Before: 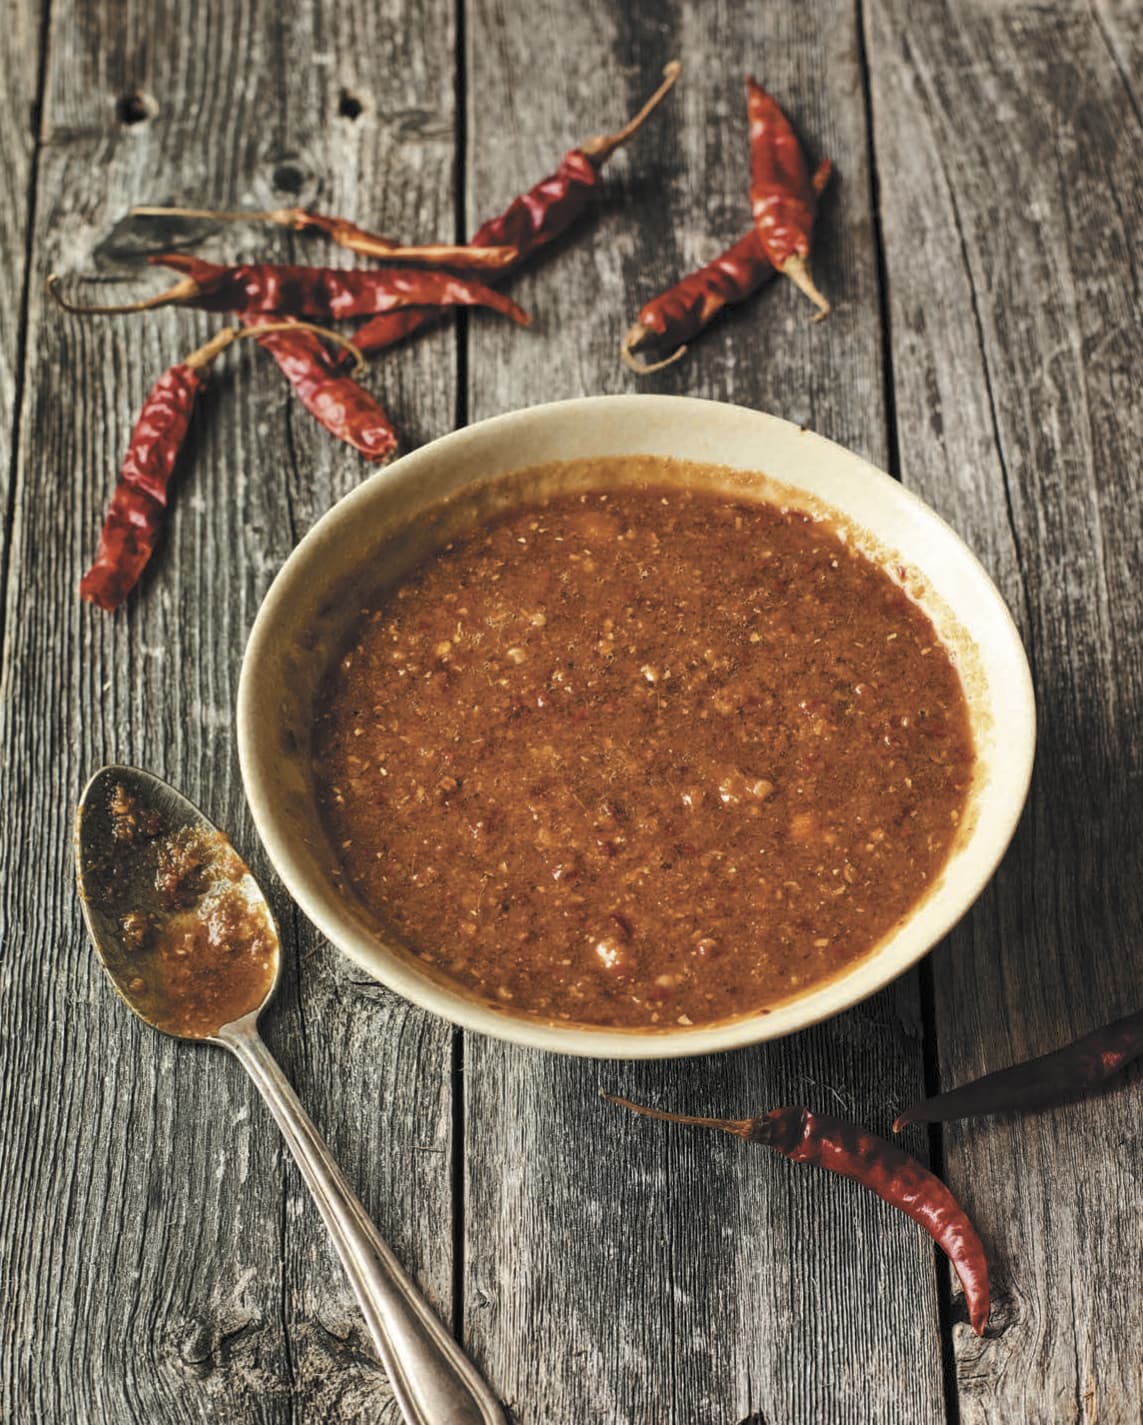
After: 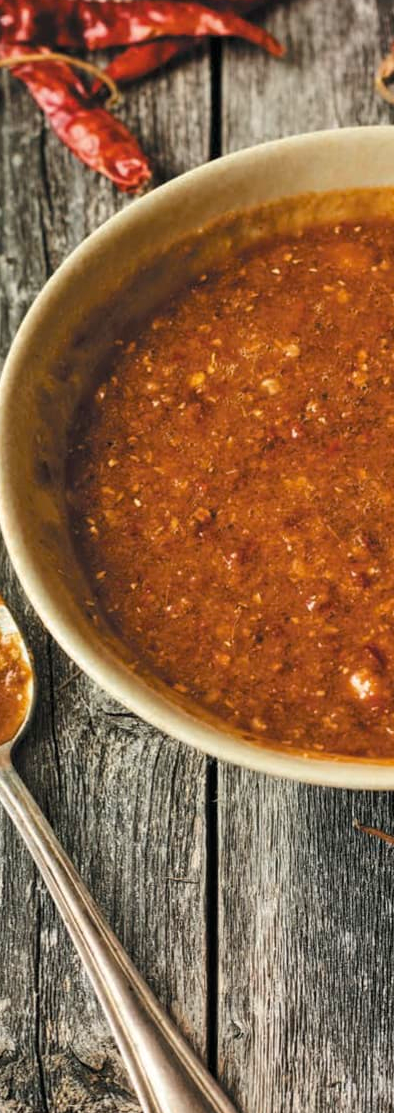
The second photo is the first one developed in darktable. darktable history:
crop and rotate: left 21.608%, top 18.91%, right 43.921%, bottom 2.981%
color balance rgb: perceptual saturation grading › global saturation 10.334%, global vibrance 20%
